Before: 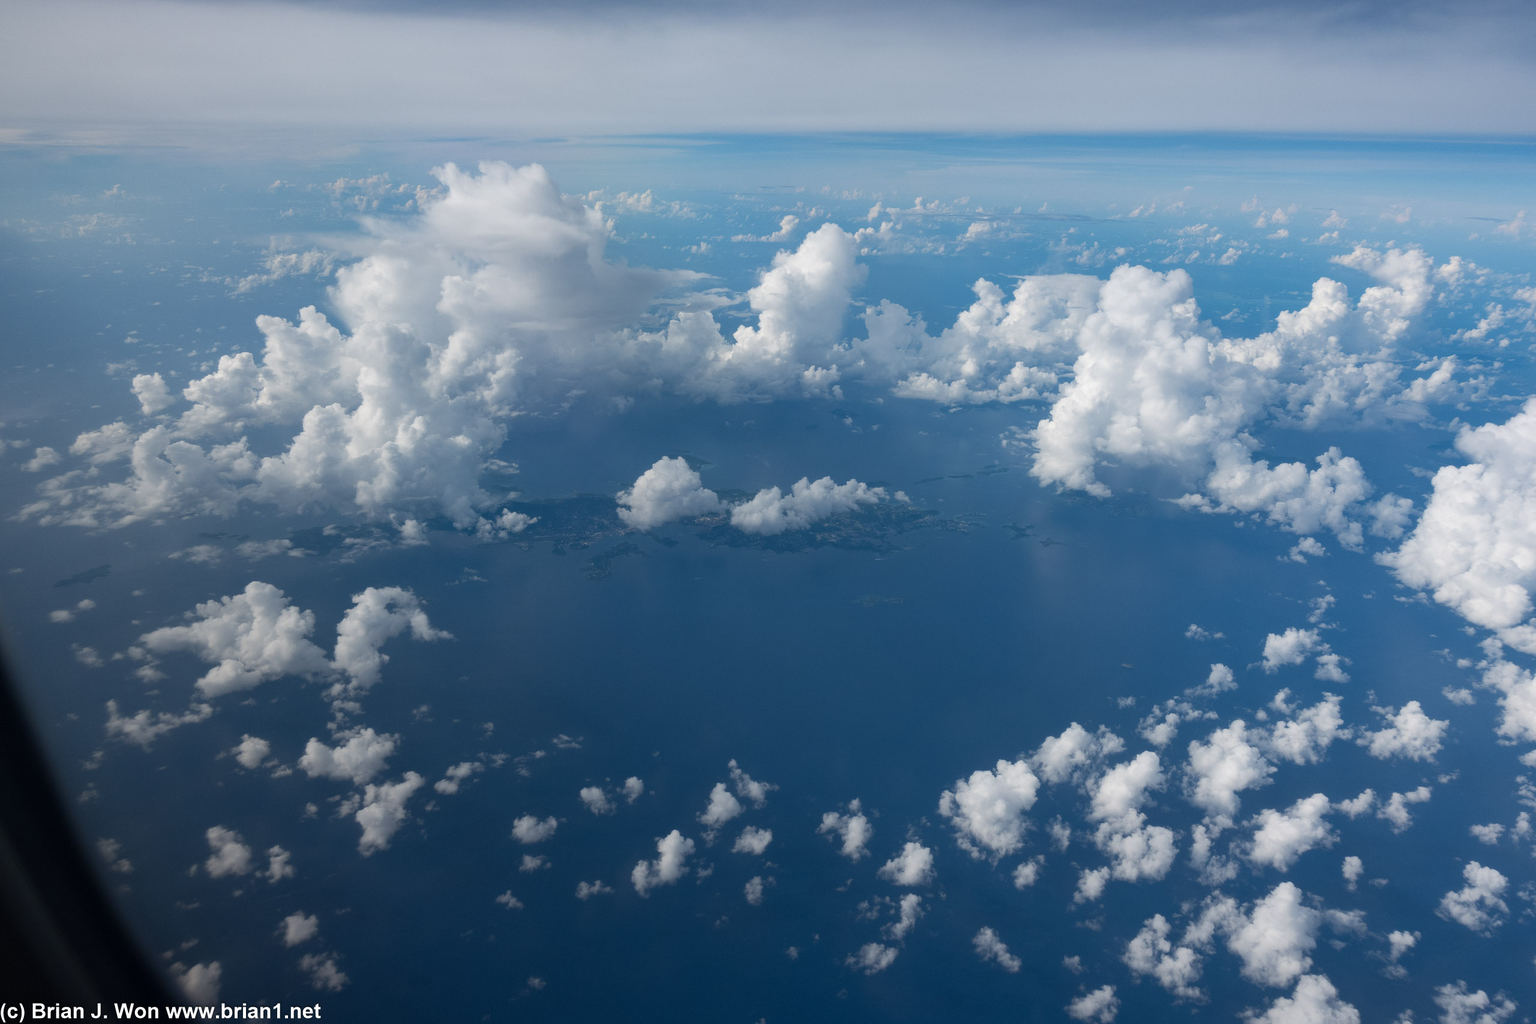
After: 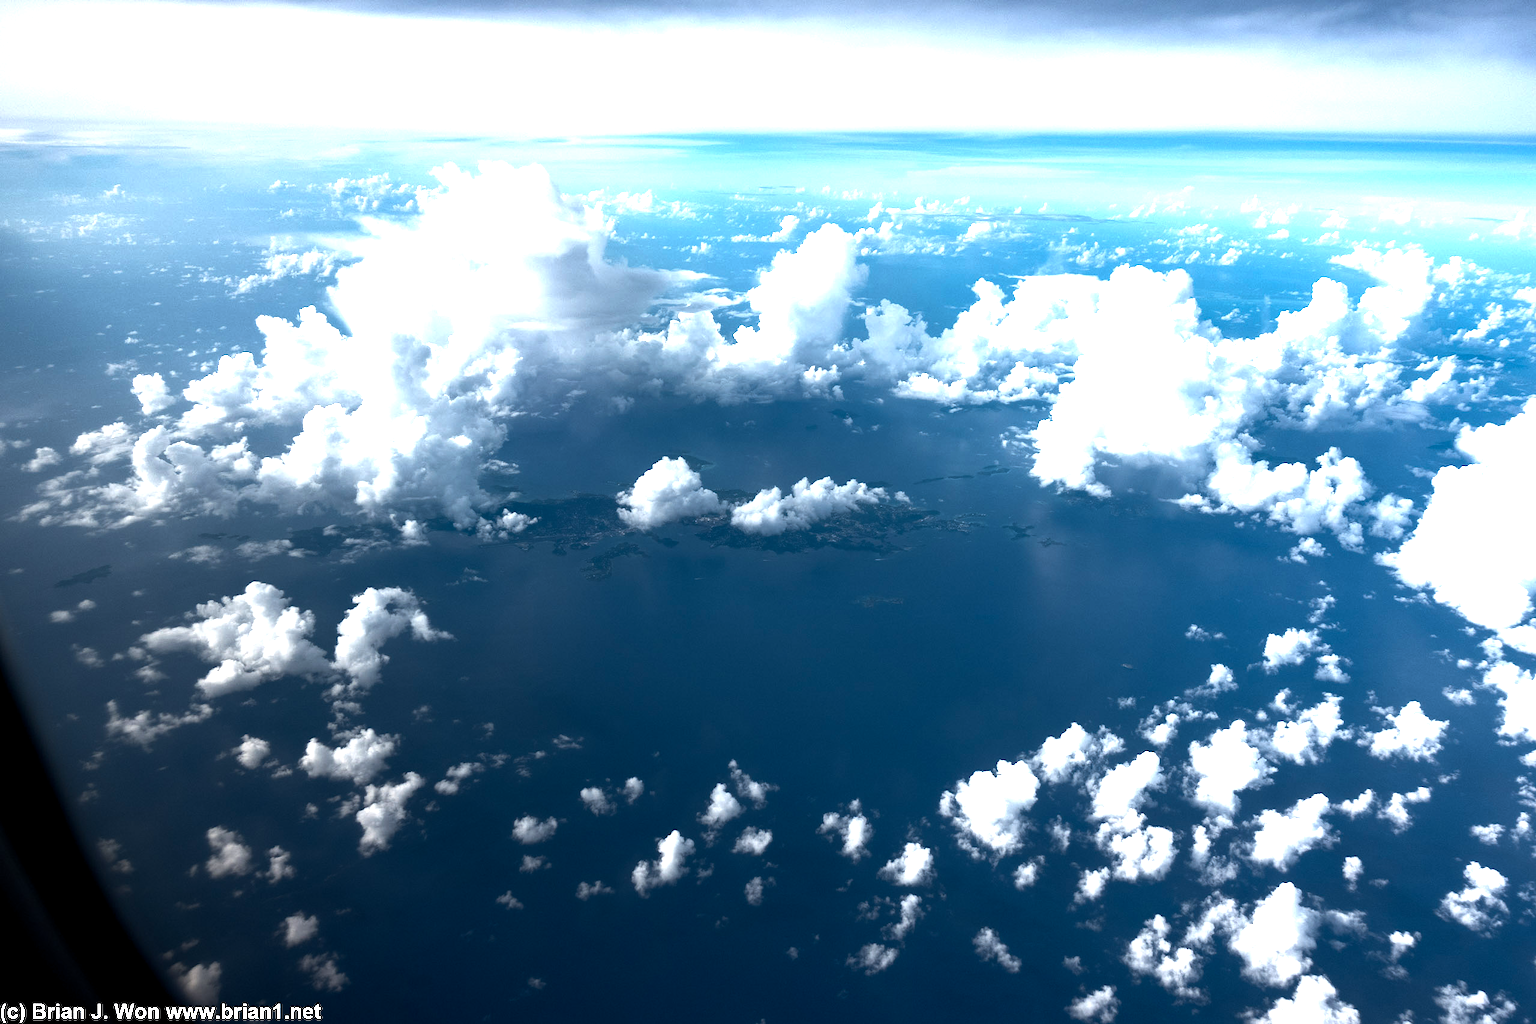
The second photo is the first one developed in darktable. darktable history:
color balance rgb: global offset › luminance -0.422%, perceptual saturation grading › global saturation 17.095%, perceptual brilliance grading › highlights 74.234%, perceptual brilliance grading › shadows -29.891%
